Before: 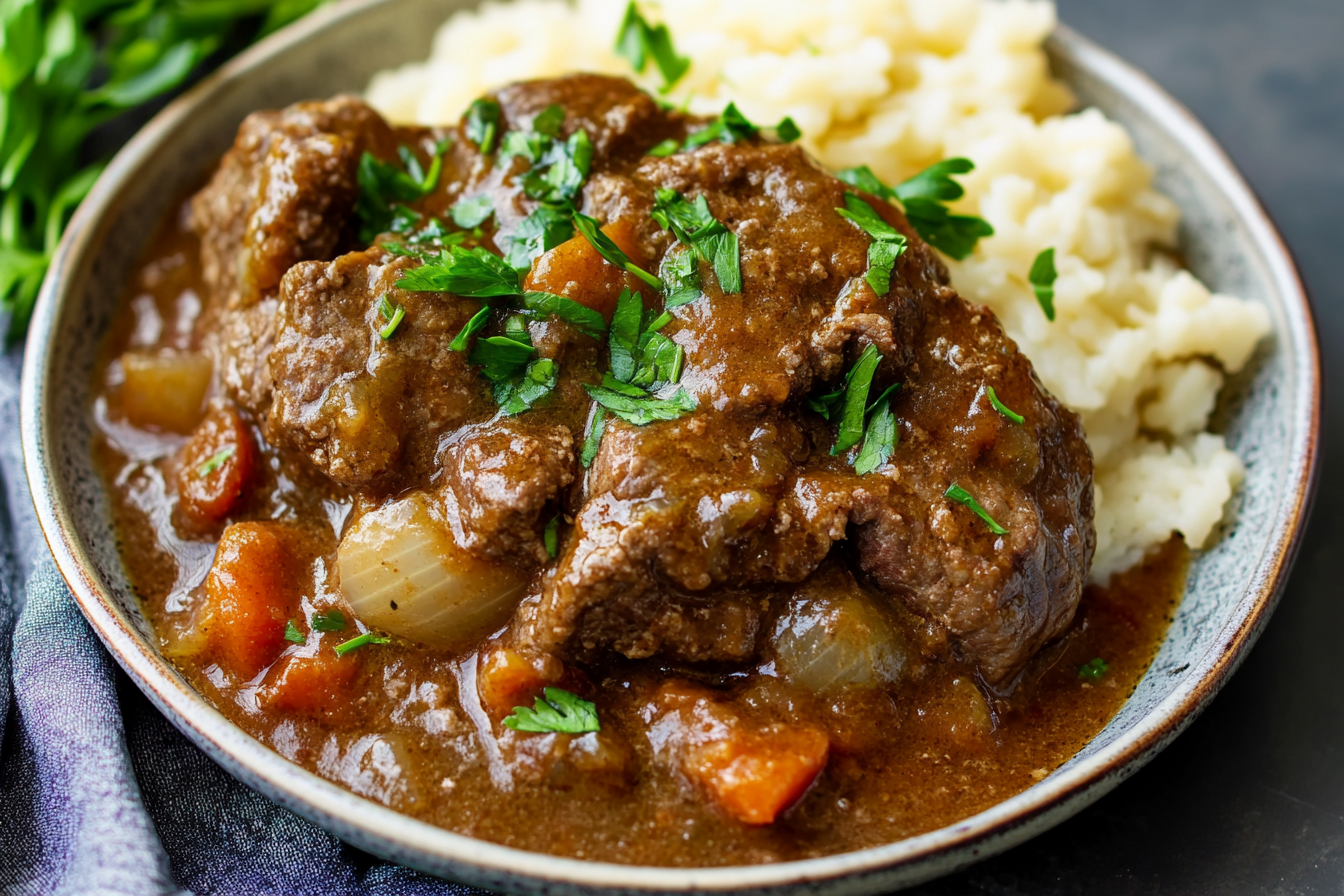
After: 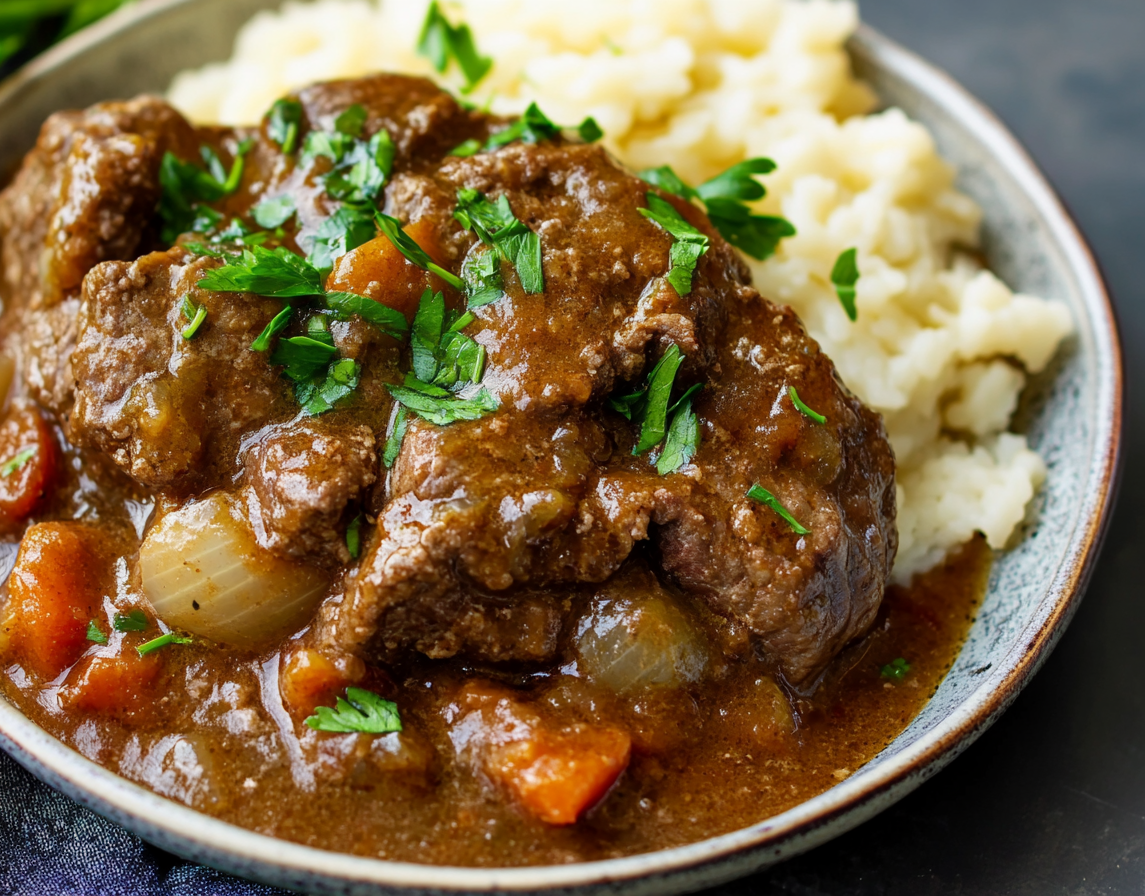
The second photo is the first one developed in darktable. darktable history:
crop and rotate: left 14.784%
